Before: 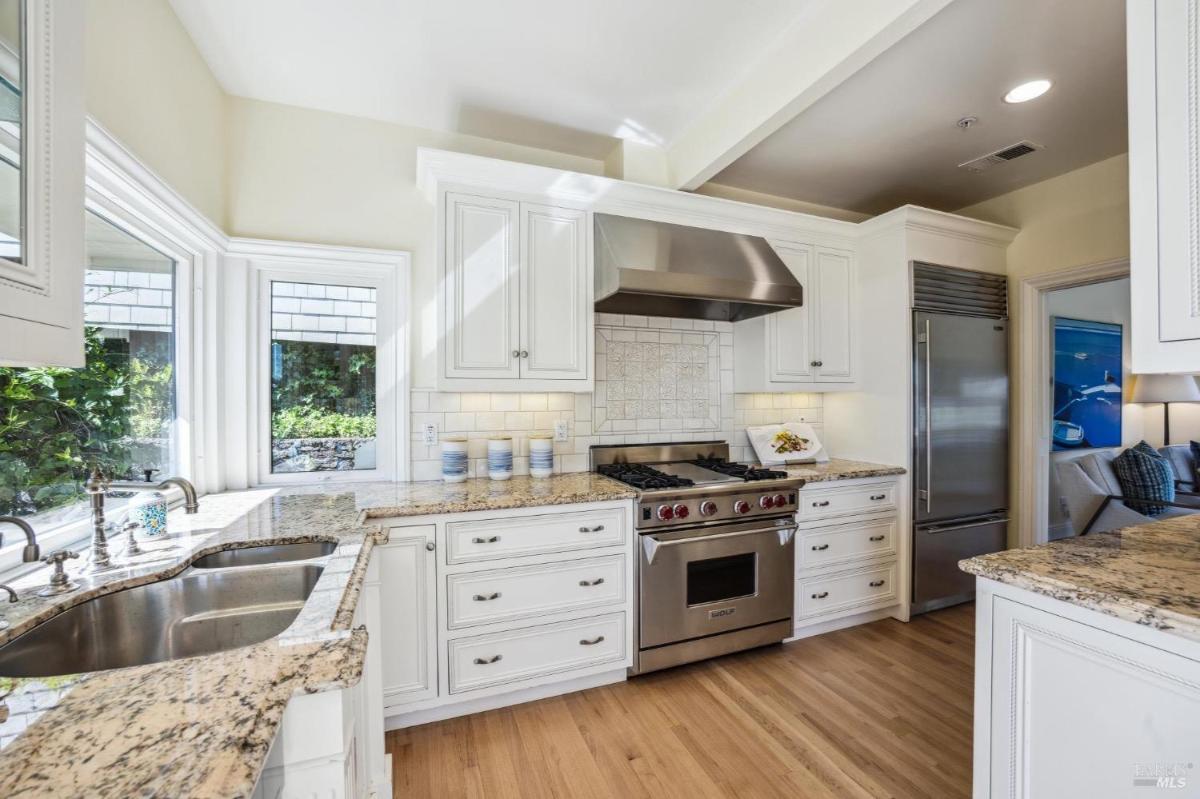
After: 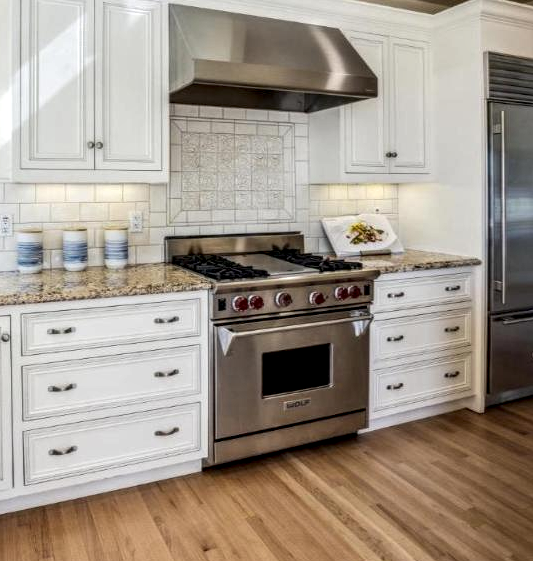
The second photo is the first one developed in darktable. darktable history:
crop: left 35.432%, top 26.233%, right 20.145%, bottom 3.432%
local contrast: highlights 59%, detail 145%
